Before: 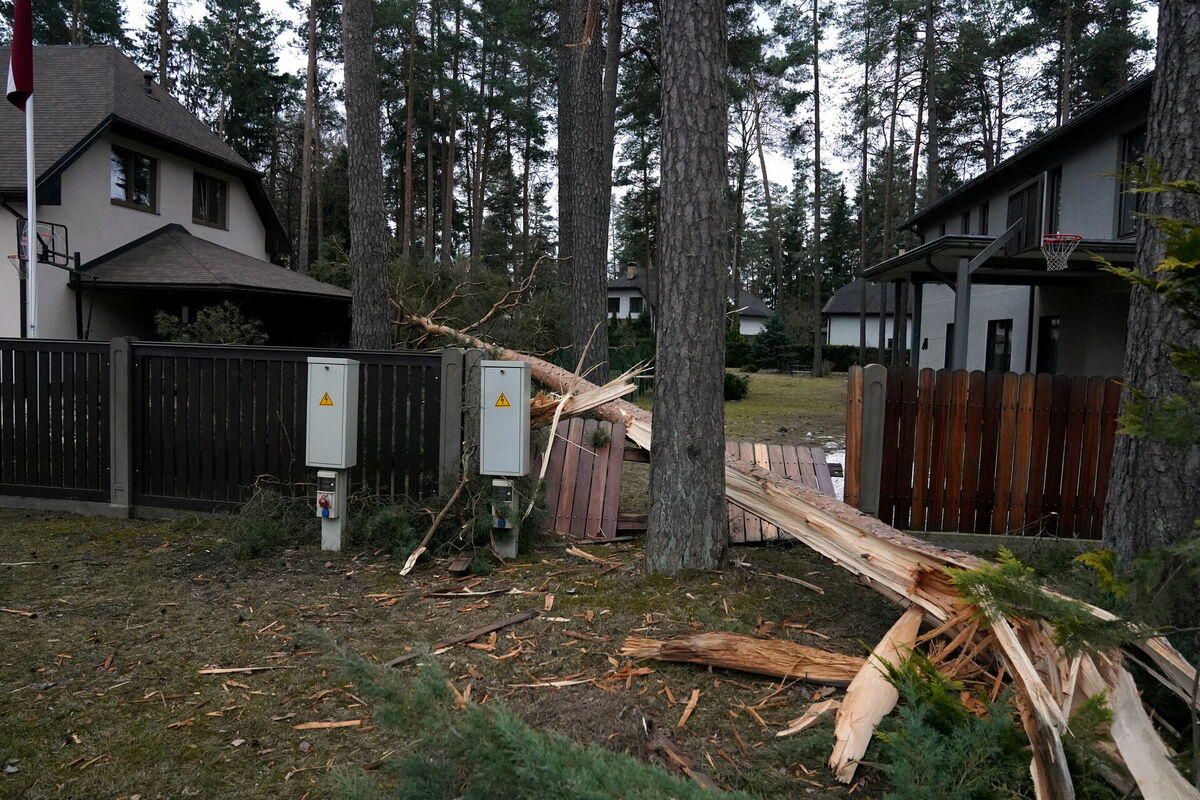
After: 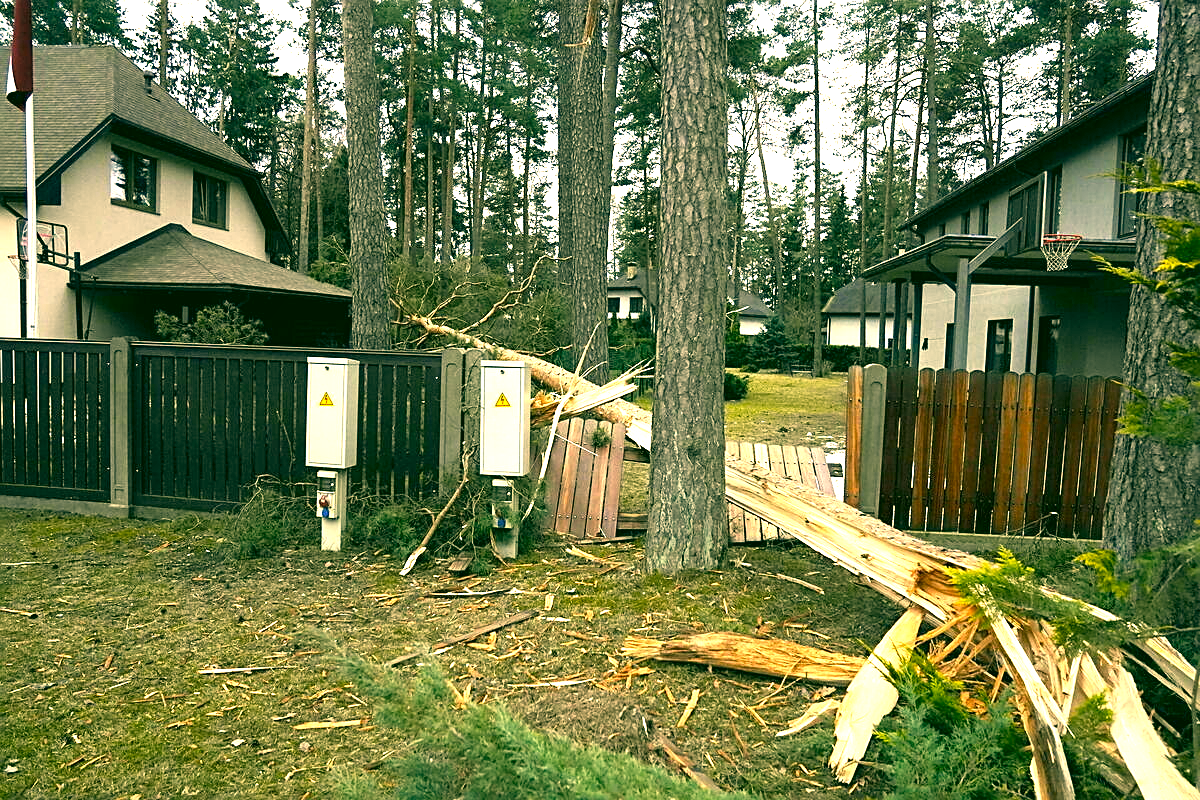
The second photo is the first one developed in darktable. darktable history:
sharpen: on, module defaults
exposure: black level correction 0, exposure 1.997 EV, compensate exposure bias true, compensate highlight preservation false
color correction: highlights a* 5.65, highlights b* 33.39, shadows a* -25.61, shadows b* 3.93
local contrast: mode bilateral grid, contrast 99, coarseness 100, detail 94%, midtone range 0.2
